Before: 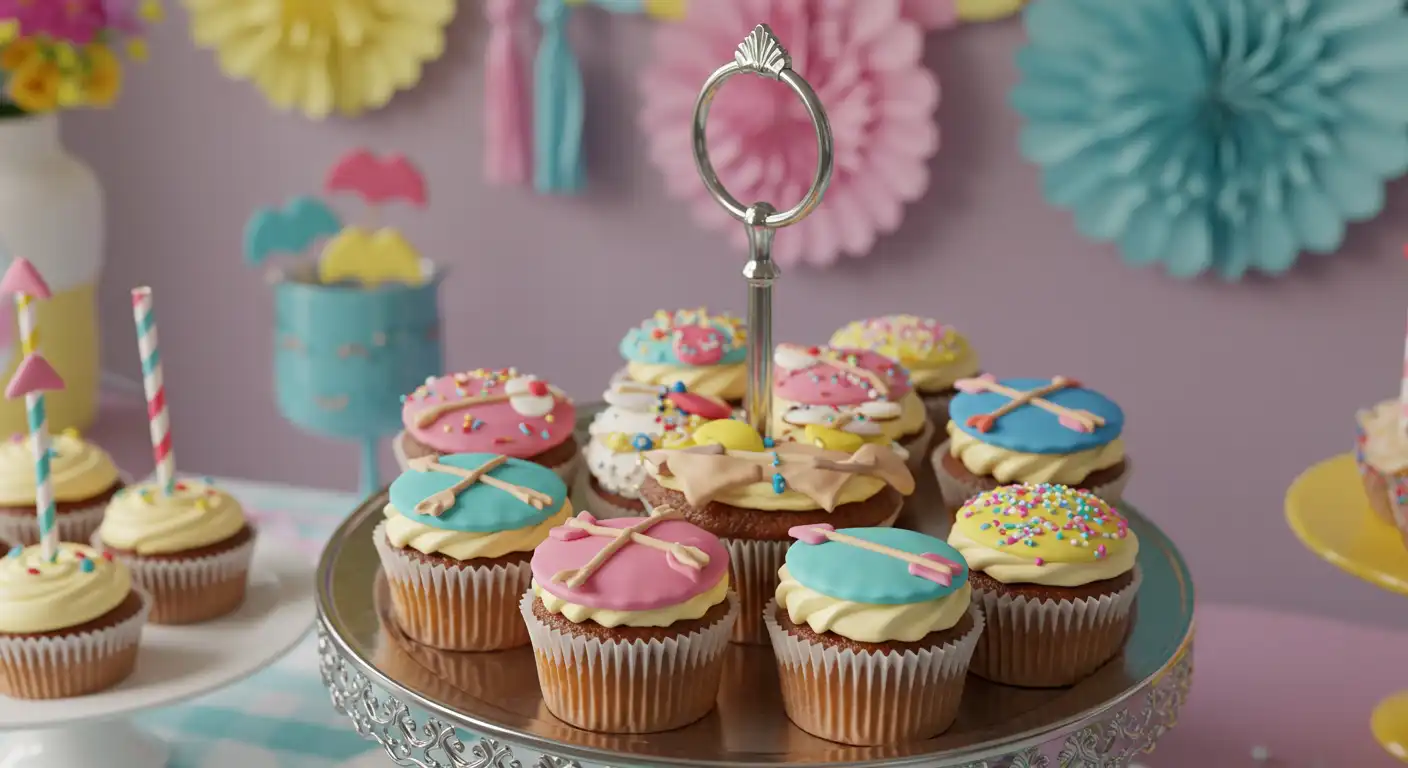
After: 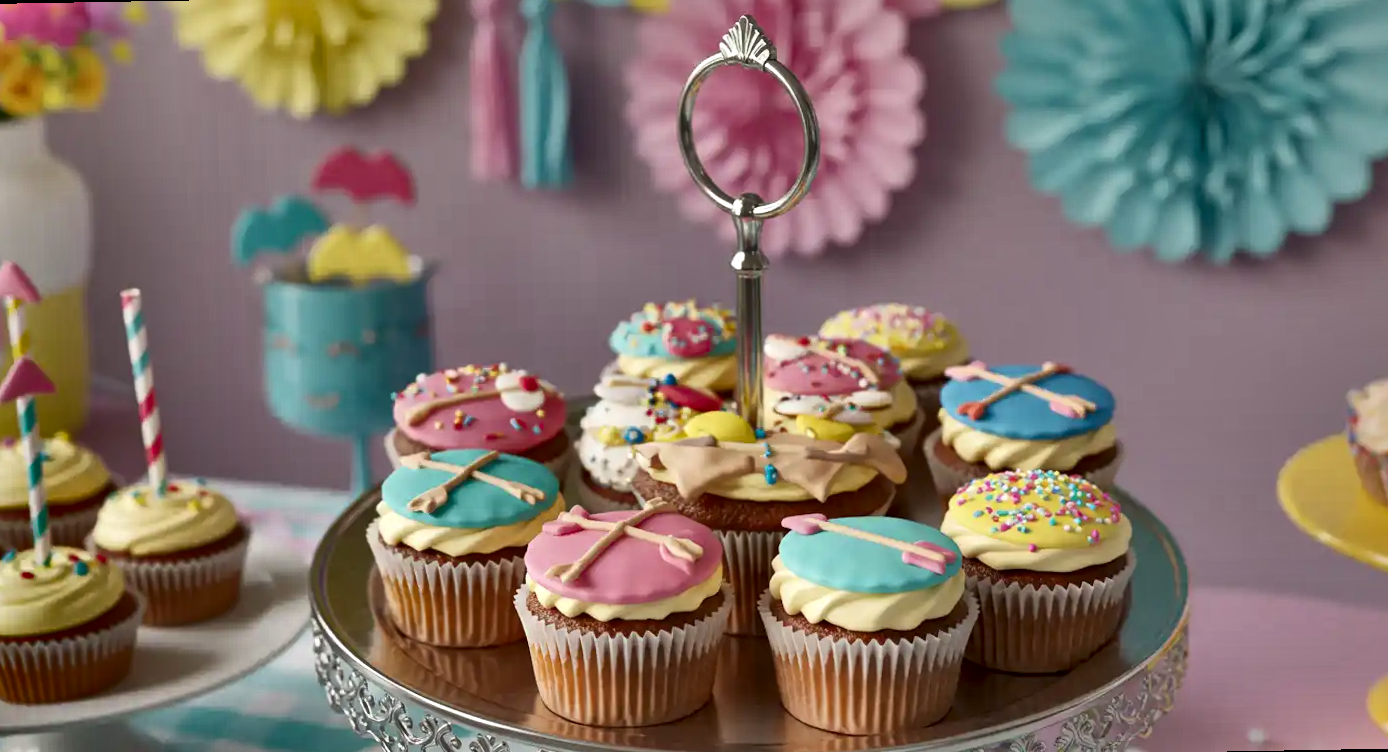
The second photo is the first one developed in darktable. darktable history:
rotate and perspective: rotation -1°, crop left 0.011, crop right 0.989, crop top 0.025, crop bottom 0.975
exposure: exposure 0.217 EV, compensate highlight preservation false
local contrast: mode bilateral grid, contrast 25, coarseness 60, detail 151%, midtone range 0.2
shadows and highlights: radius 123.98, shadows 100, white point adjustment -3, highlights -100, highlights color adjustment 89.84%, soften with gaussian
